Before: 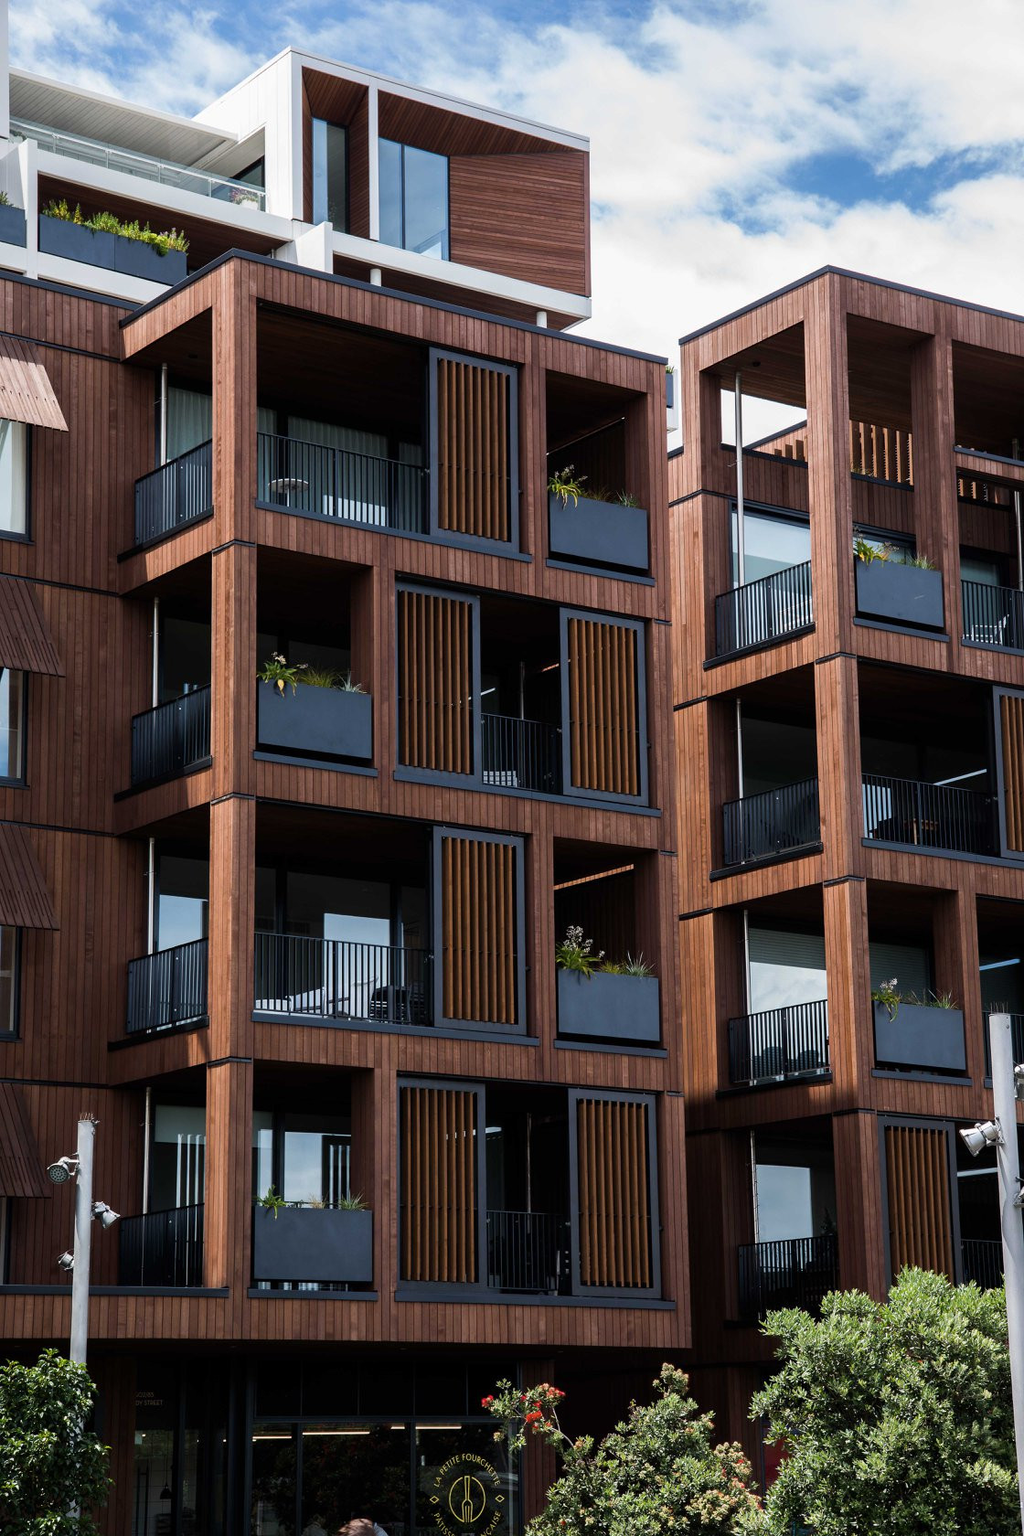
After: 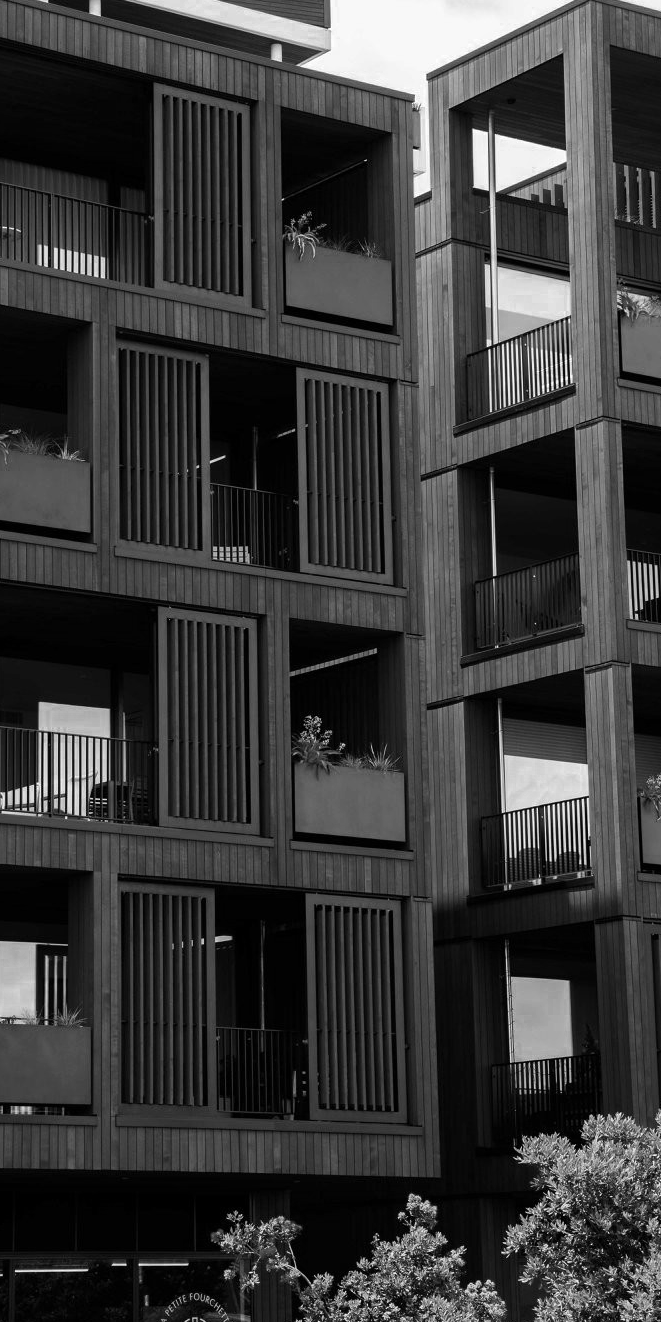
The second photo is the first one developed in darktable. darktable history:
color zones: curves: ch0 [(0, 0.363) (0.128, 0.373) (0.25, 0.5) (0.402, 0.407) (0.521, 0.525) (0.63, 0.559) (0.729, 0.662) (0.867, 0.471)]; ch1 [(0, 0.515) (0.136, 0.618) (0.25, 0.5) (0.378, 0) (0.516, 0) (0.622, 0.593) (0.737, 0.819) (0.87, 0.593)]; ch2 [(0, 0.529) (0.128, 0.471) (0.282, 0.451) (0.386, 0.662) (0.516, 0.525) (0.633, 0.554) (0.75, 0.62) (0.875, 0.441)]
crop and rotate: left 28.256%, top 17.734%, right 12.656%, bottom 3.573%
color balance rgb: linear chroma grading › global chroma 15%, perceptual saturation grading › global saturation 30%
monochrome: on, module defaults
